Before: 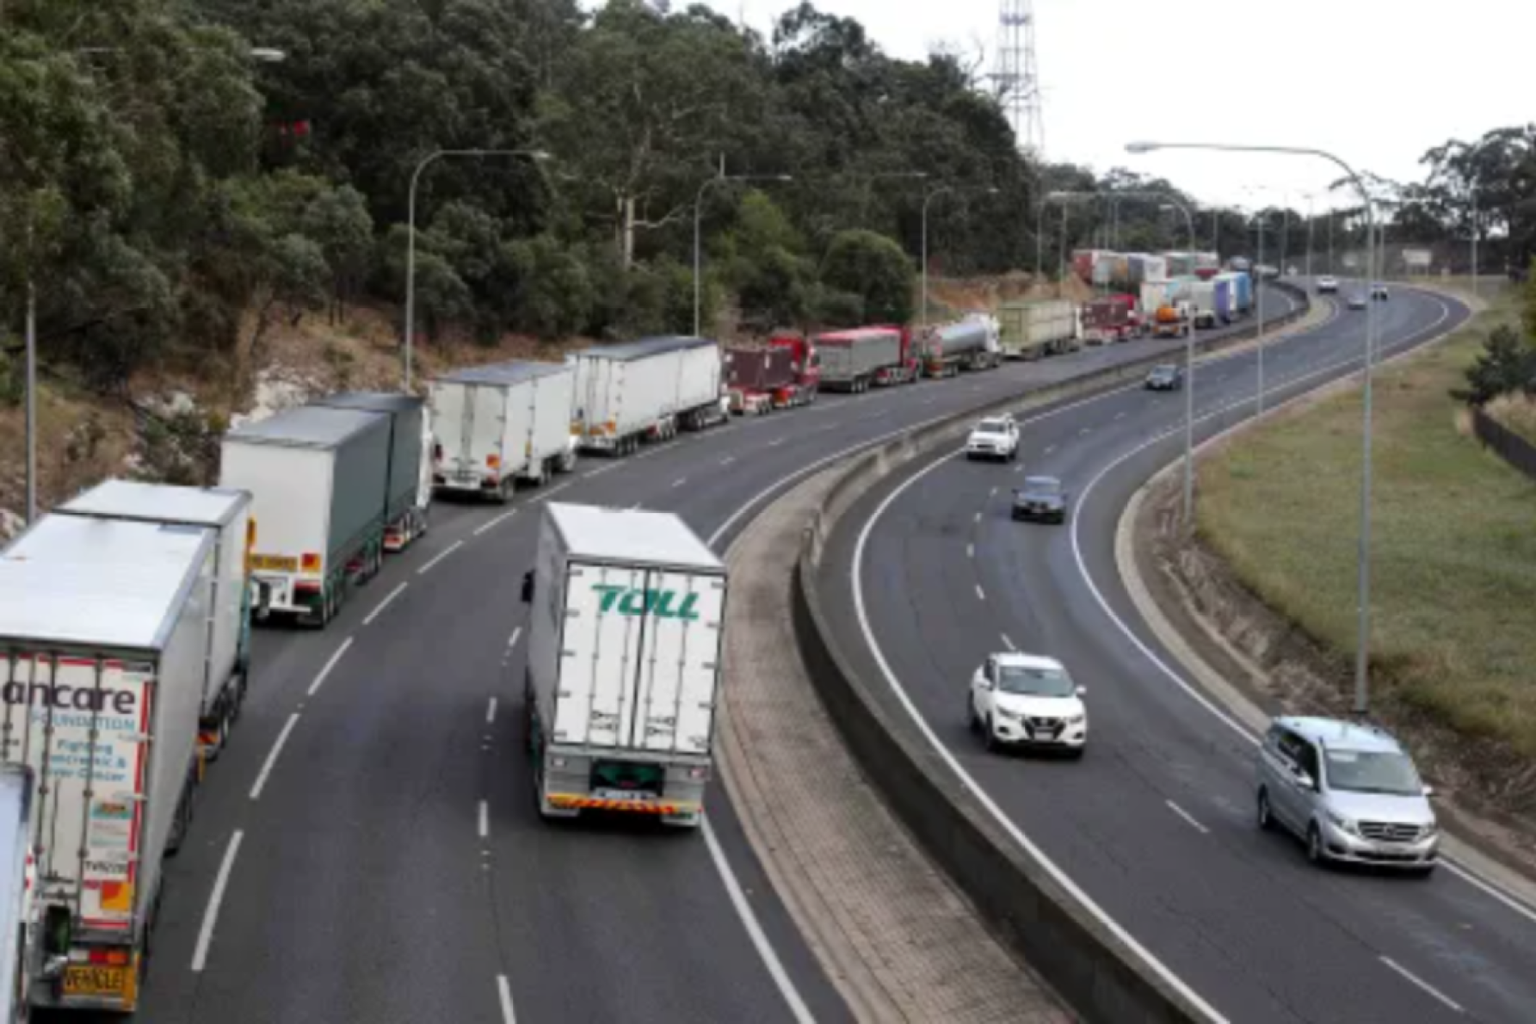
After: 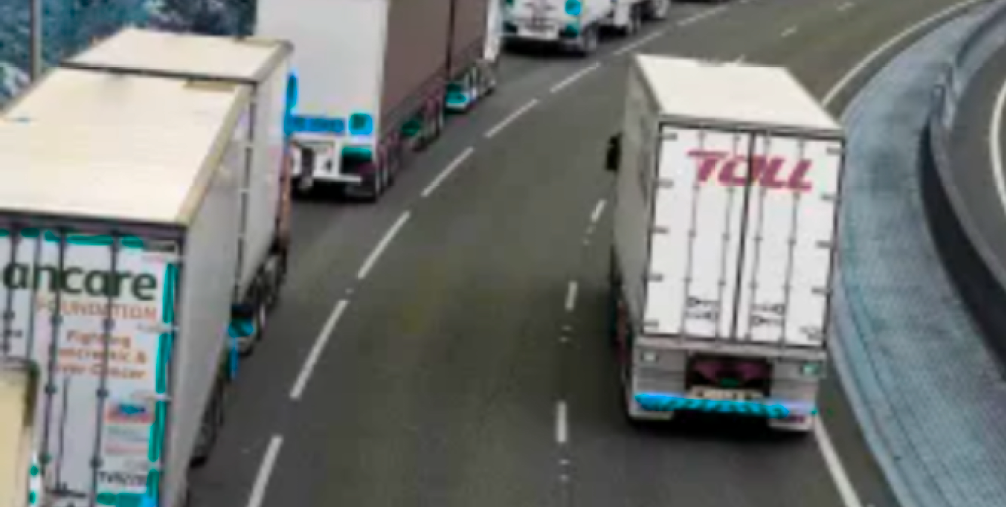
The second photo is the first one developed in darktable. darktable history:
crop: top 44.483%, right 43.593%, bottom 12.892%
color balance rgb: hue shift 180°, global vibrance 50%, contrast 0.32%
